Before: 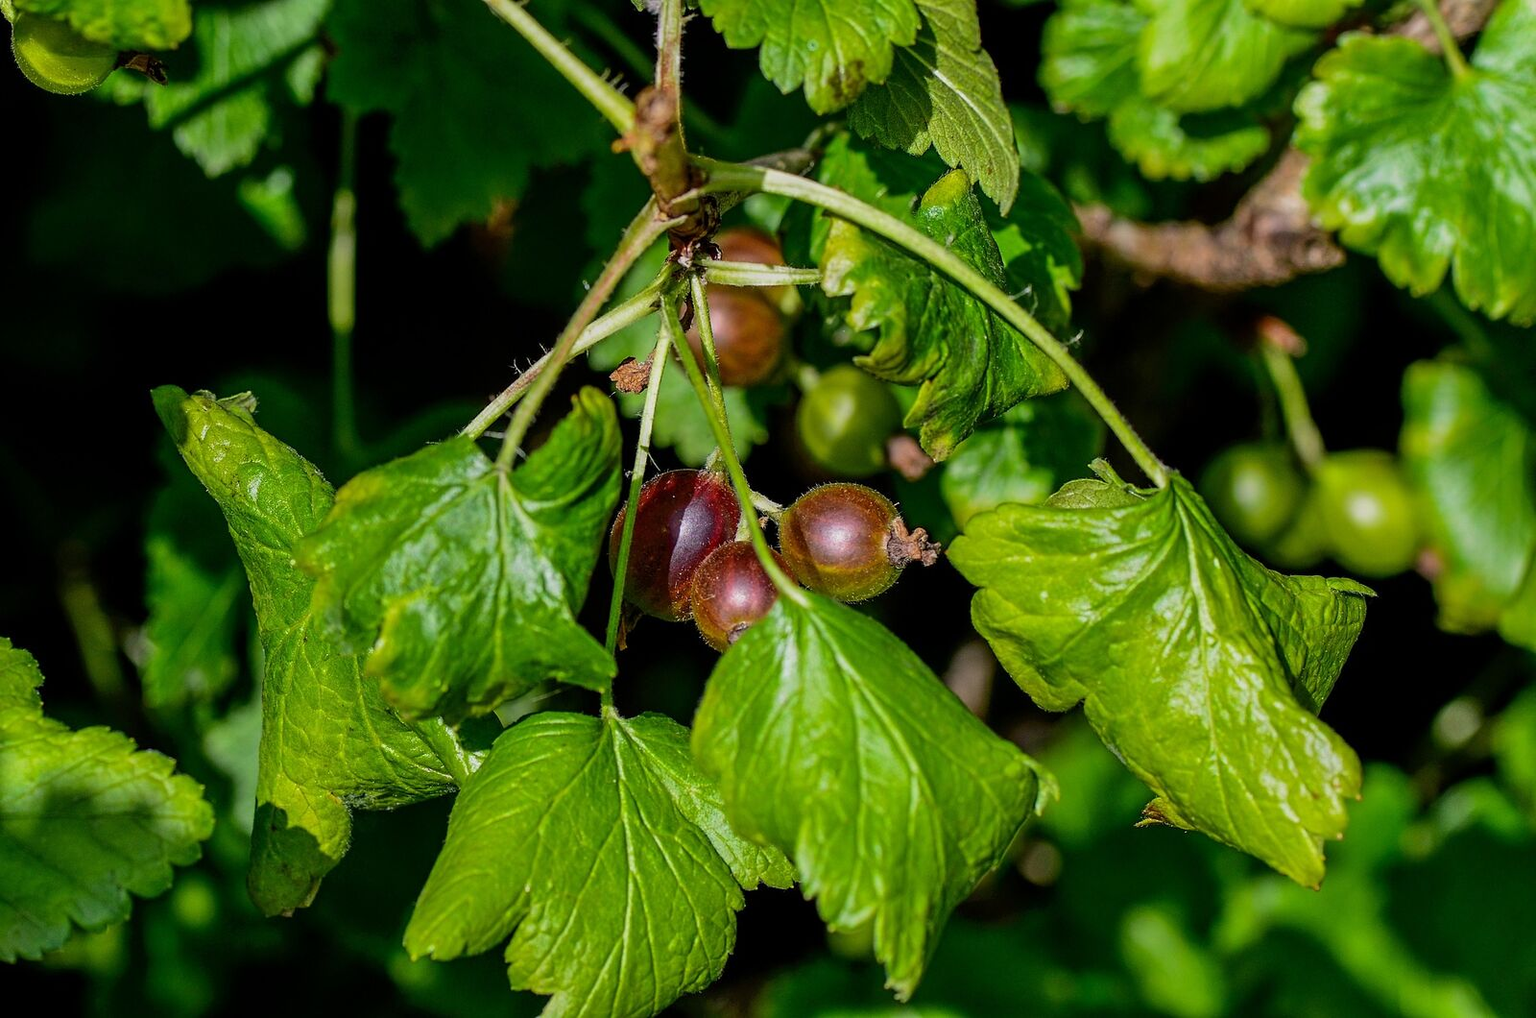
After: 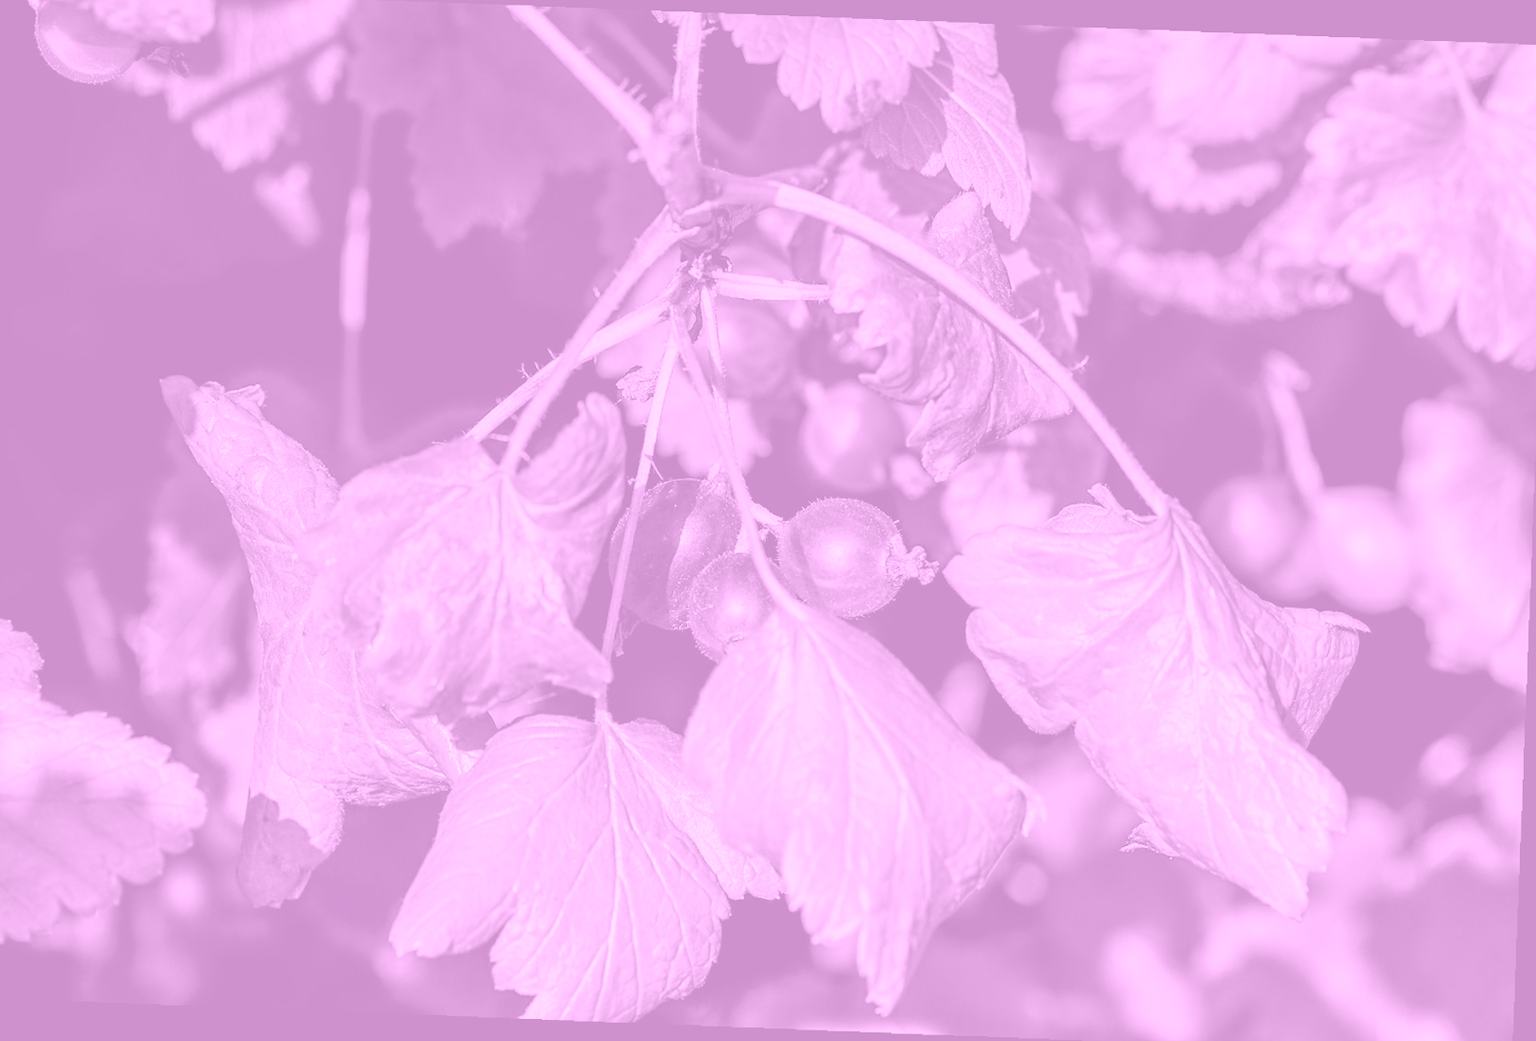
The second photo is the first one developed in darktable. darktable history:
white balance: emerald 1
rotate and perspective: rotation 1.72°, automatic cropping off
crop and rotate: angle -0.5°
colorize: hue 331.2°, saturation 69%, source mix 30.28%, lightness 69.02%, version 1
exposure: black level correction 0, exposure 0.5 EV, compensate highlight preservation false
graduated density: on, module defaults
color correction: highlights a* -2.68, highlights b* 2.57
